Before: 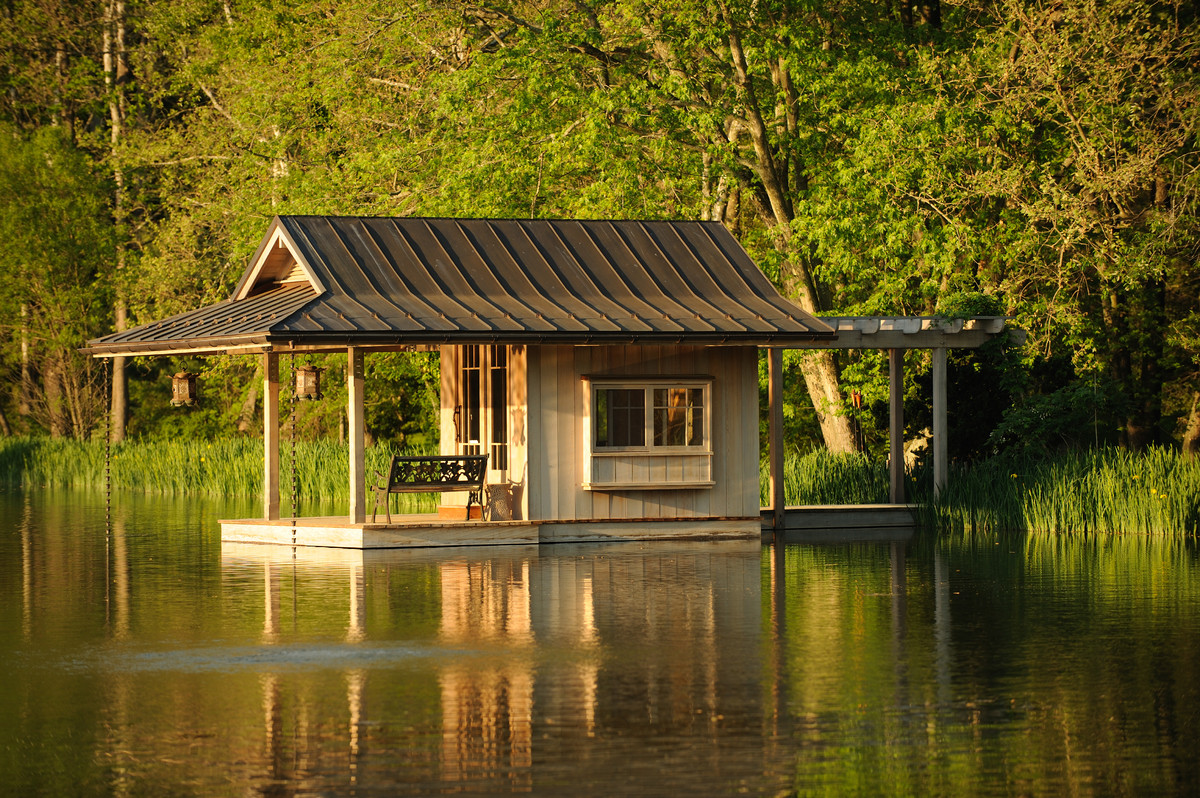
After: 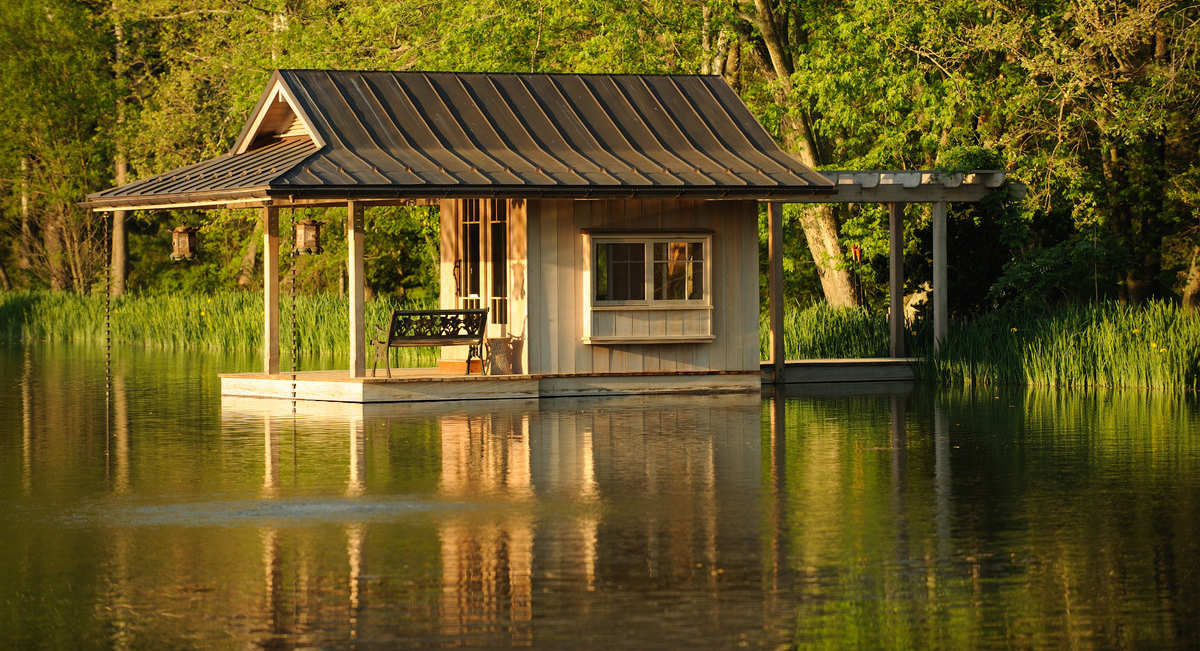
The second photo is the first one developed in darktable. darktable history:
crop and rotate: top 18.312%
